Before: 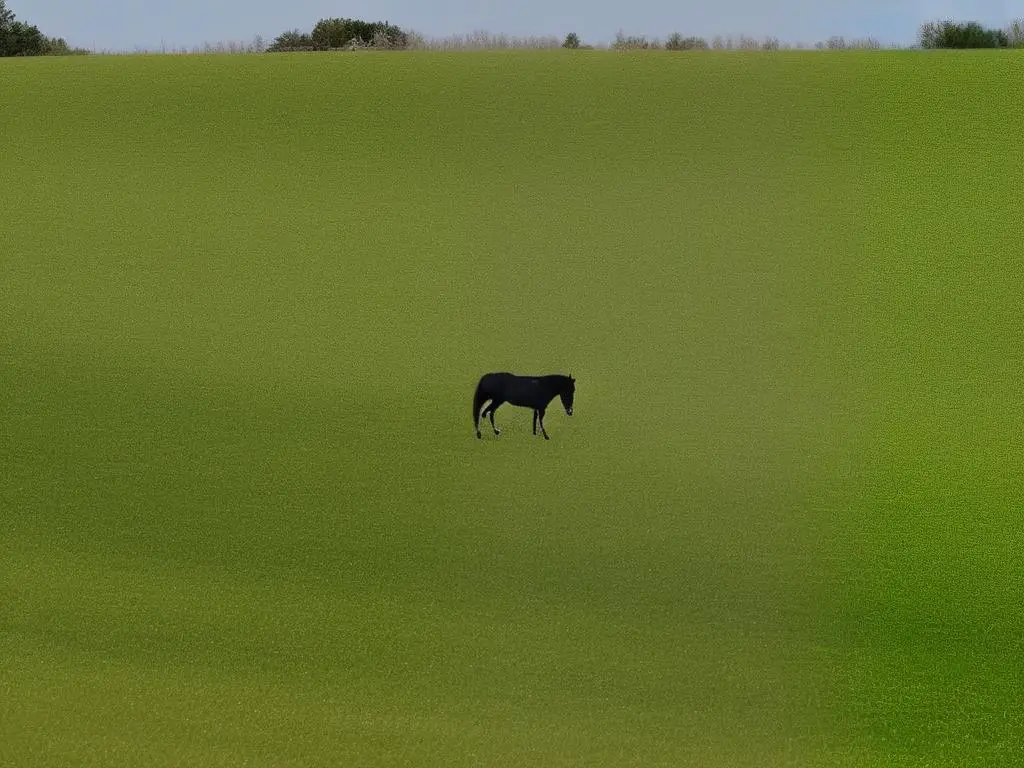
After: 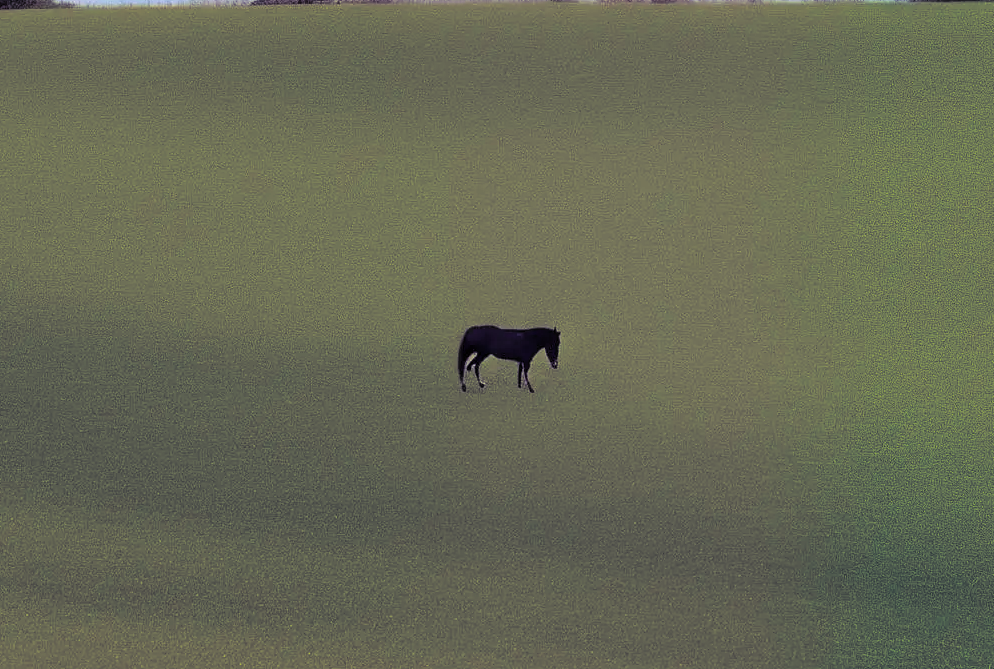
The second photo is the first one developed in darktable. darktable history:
exposure: black level correction 0.001, exposure 0.5 EV, compensate exposure bias true, compensate highlight preservation false
crop: left 1.507%, top 6.147%, right 1.379%, bottom 6.637%
white balance: red 1, blue 1
split-toning: shadows › hue 255.6°, shadows › saturation 0.66, highlights › hue 43.2°, highlights › saturation 0.68, balance -50.1
color balance rgb: linear chroma grading › global chroma 15%, perceptual saturation grading › global saturation 30%
